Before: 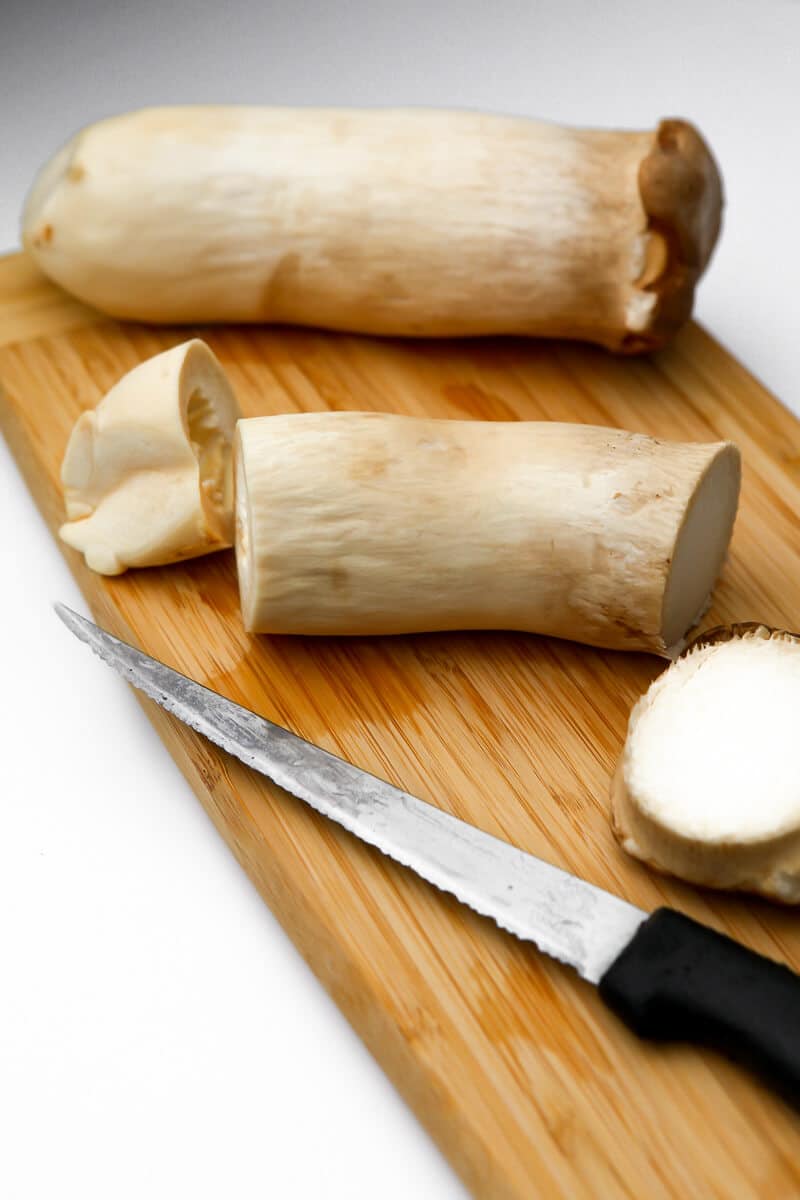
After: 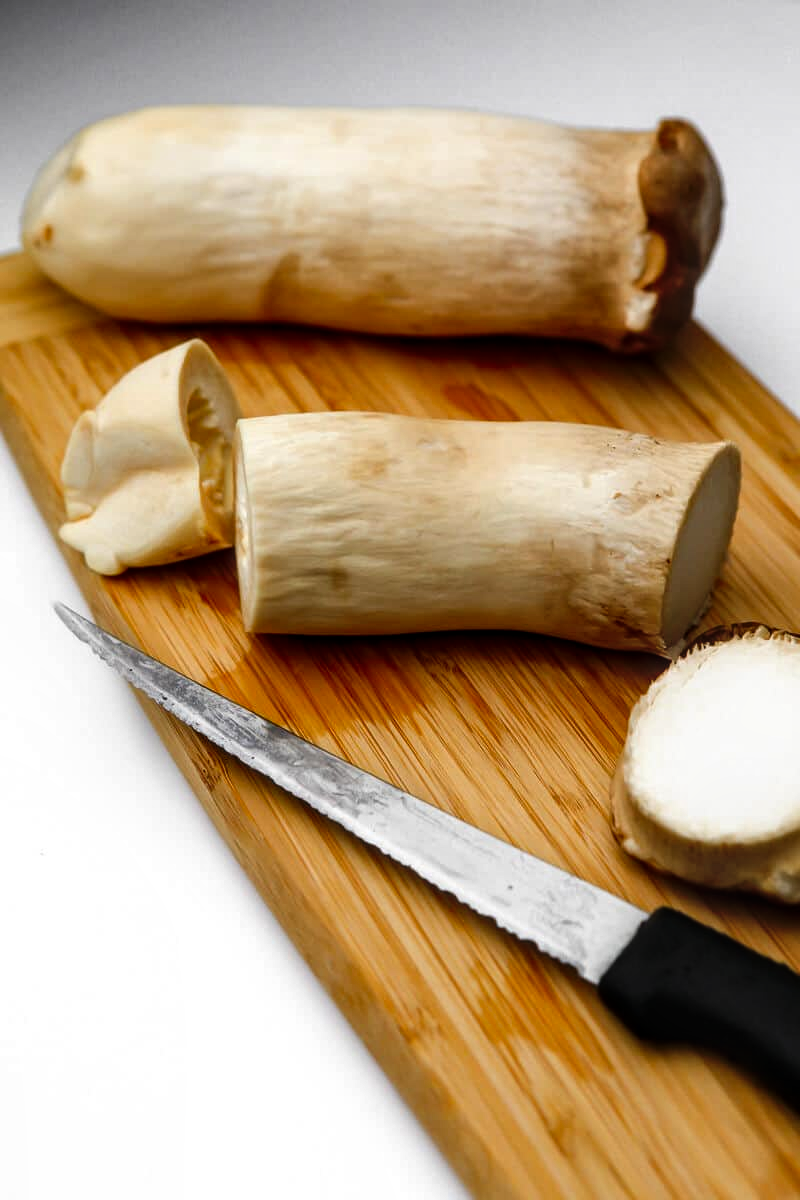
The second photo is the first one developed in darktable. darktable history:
local contrast: on, module defaults
levels: mode automatic, black 0.023%, white 99.97%, levels [0.062, 0.494, 0.925]
exposure: exposure -2.446 EV, compensate highlight preservation false
